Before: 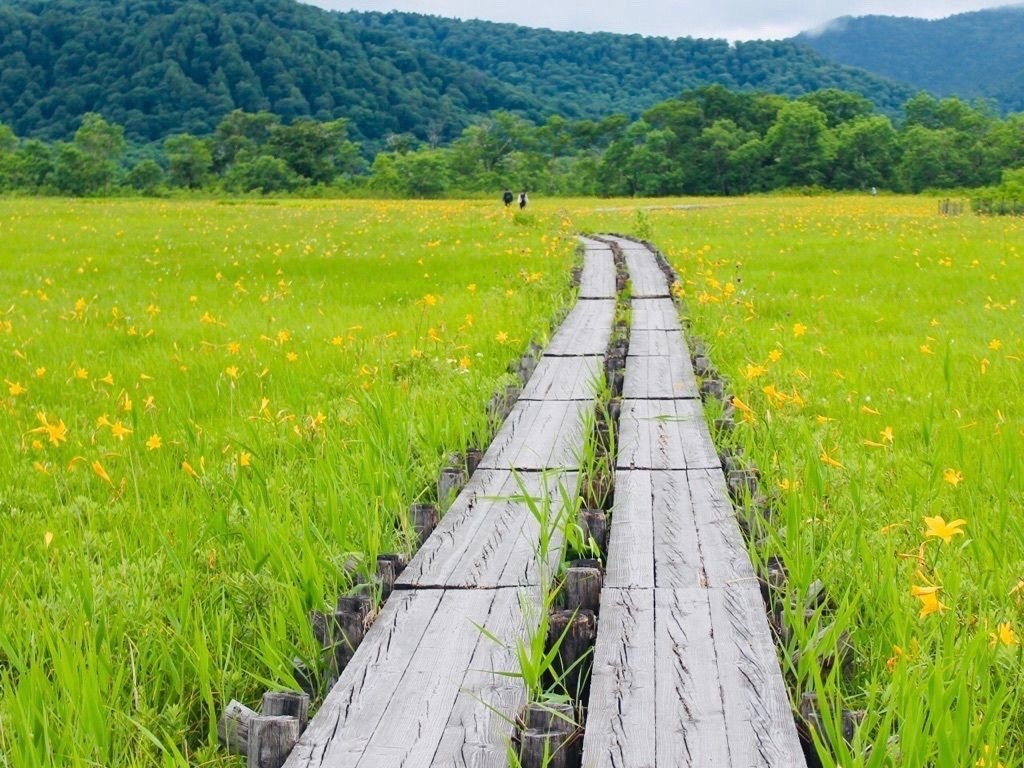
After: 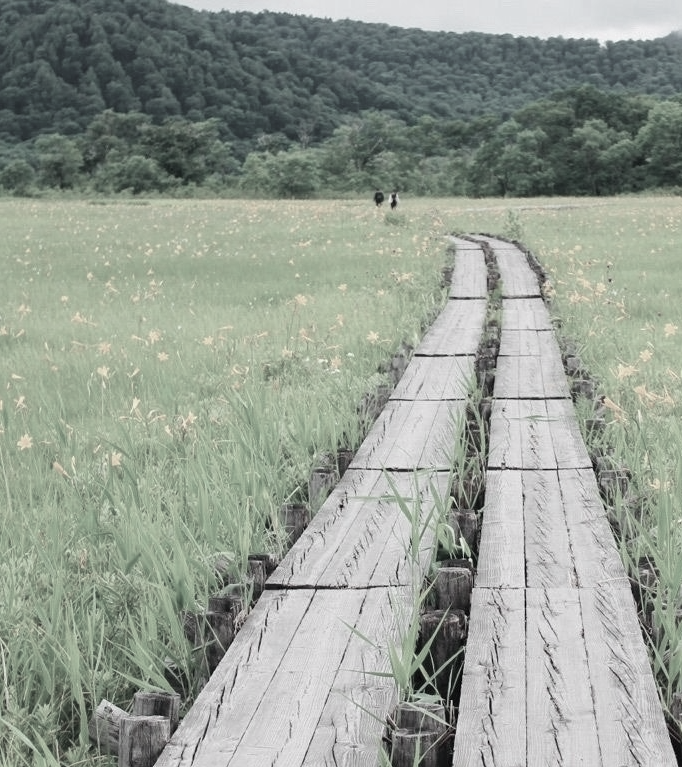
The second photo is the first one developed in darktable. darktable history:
color contrast: green-magenta contrast 0.3, blue-yellow contrast 0.15
crop and rotate: left 12.673%, right 20.66%
